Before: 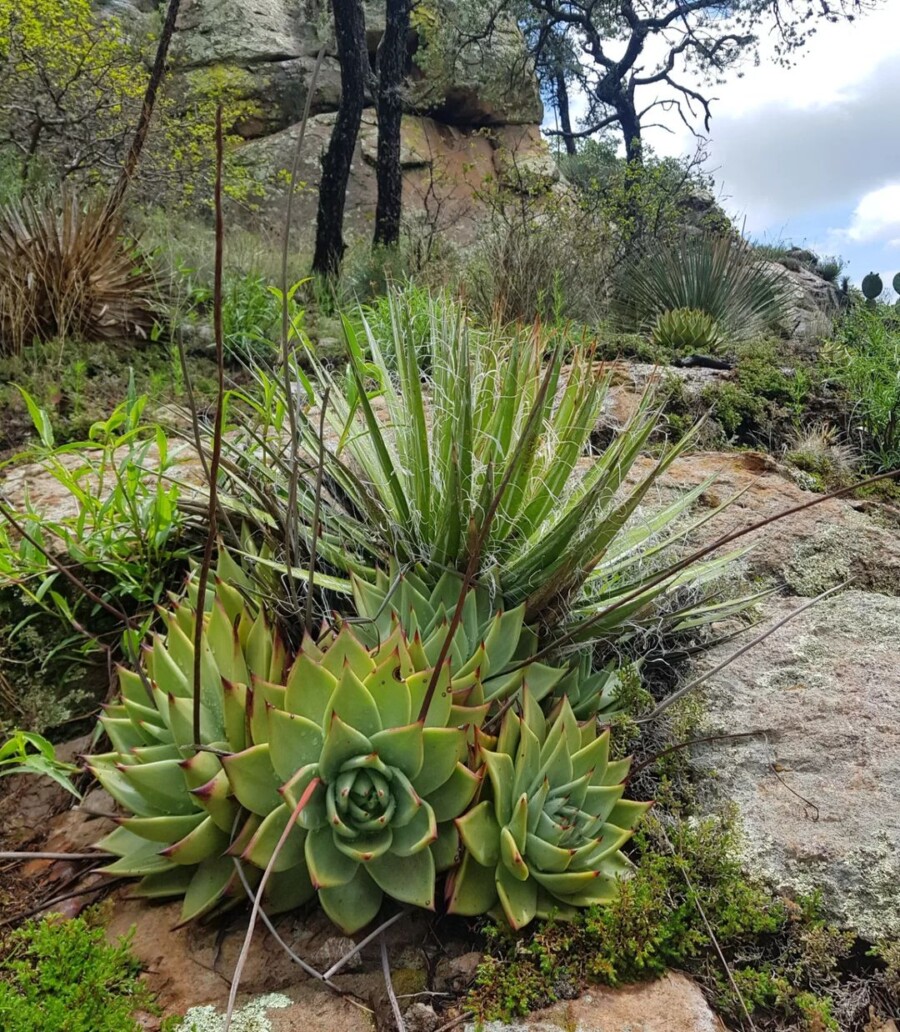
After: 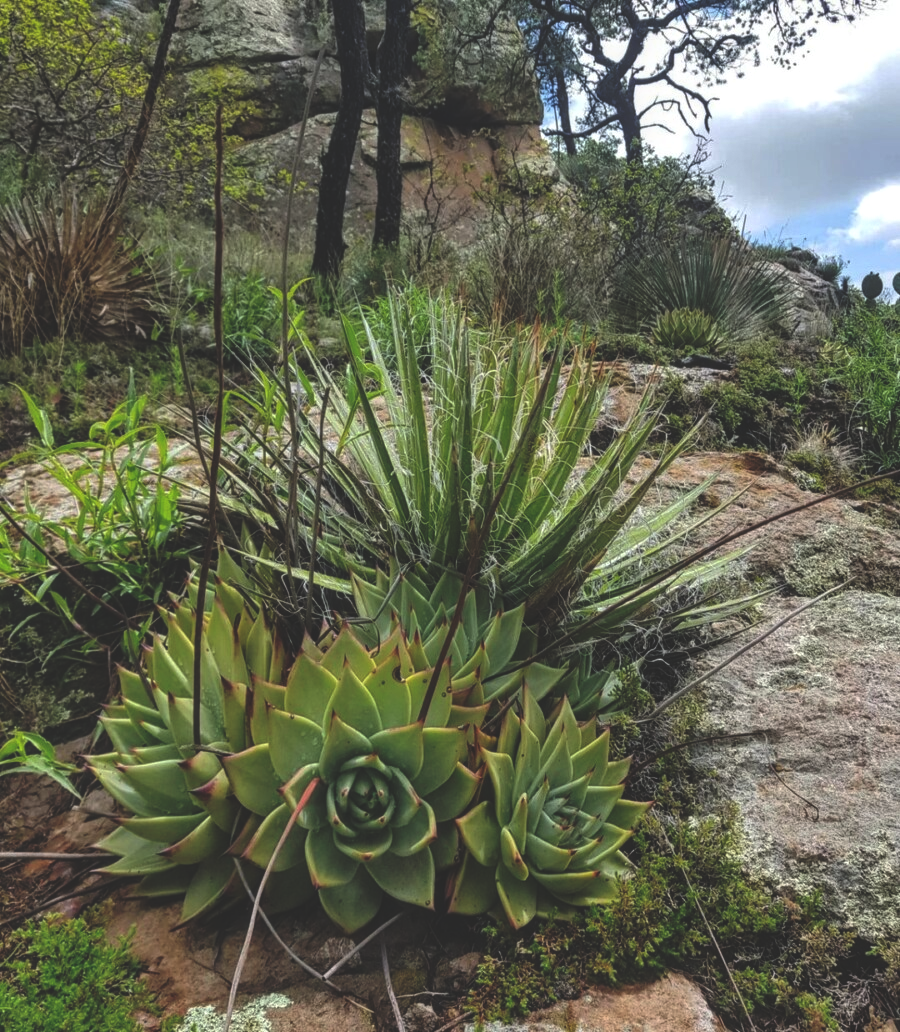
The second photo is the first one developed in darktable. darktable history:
local contrast: on, module defaults
rgb curve: curves: ch0 [(0, 0.186) (0.314, 0.284) (0.775, 0.708) (1, 1)], compensate middle gray true, preserve colors none
